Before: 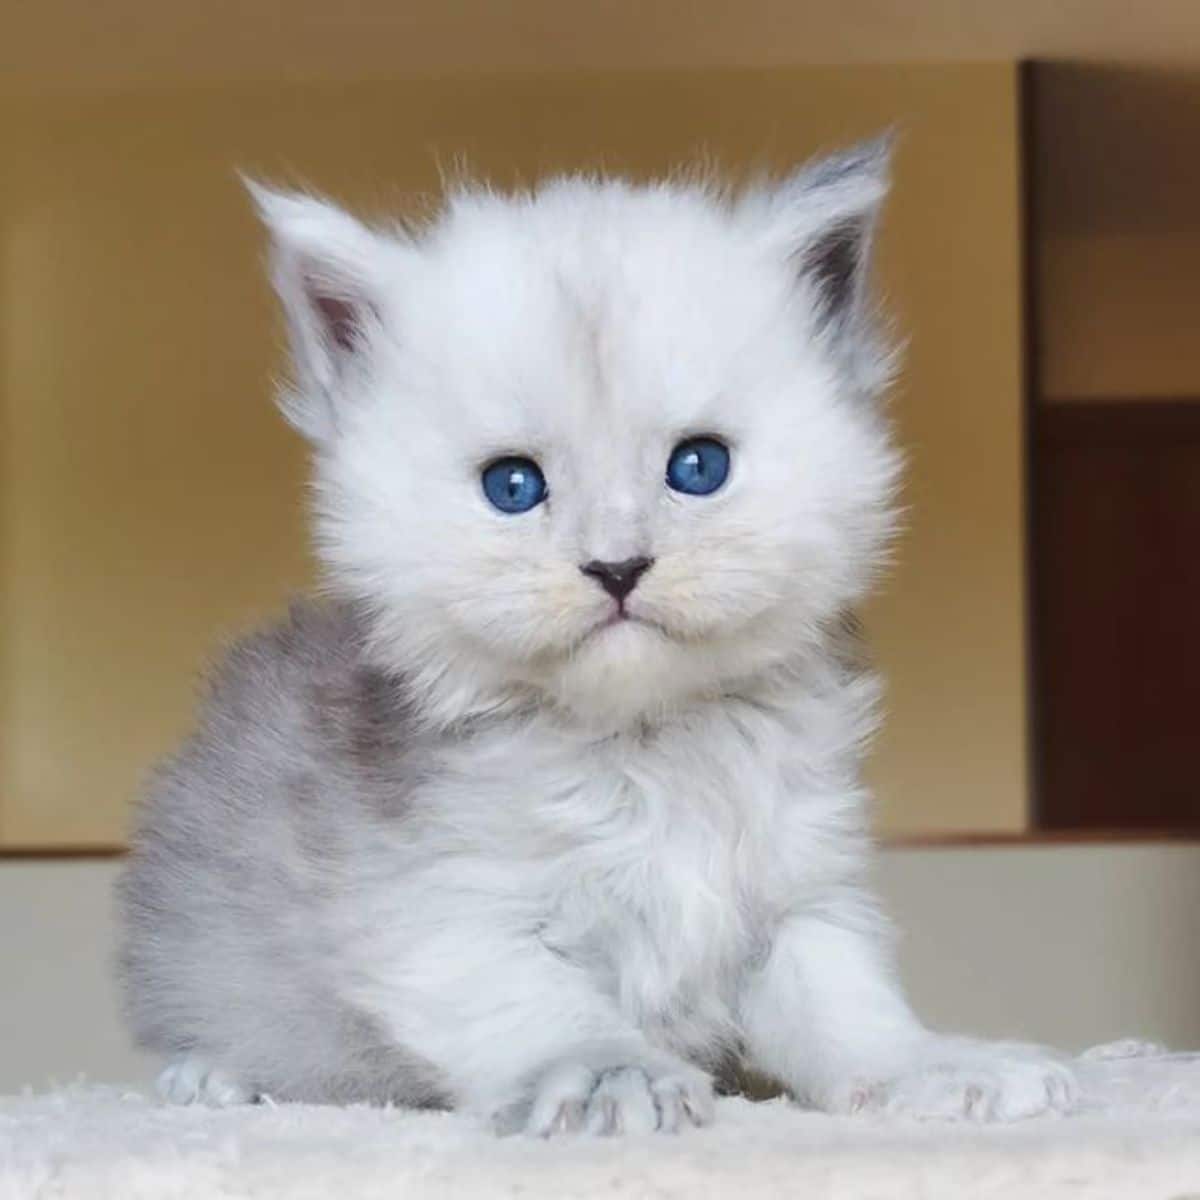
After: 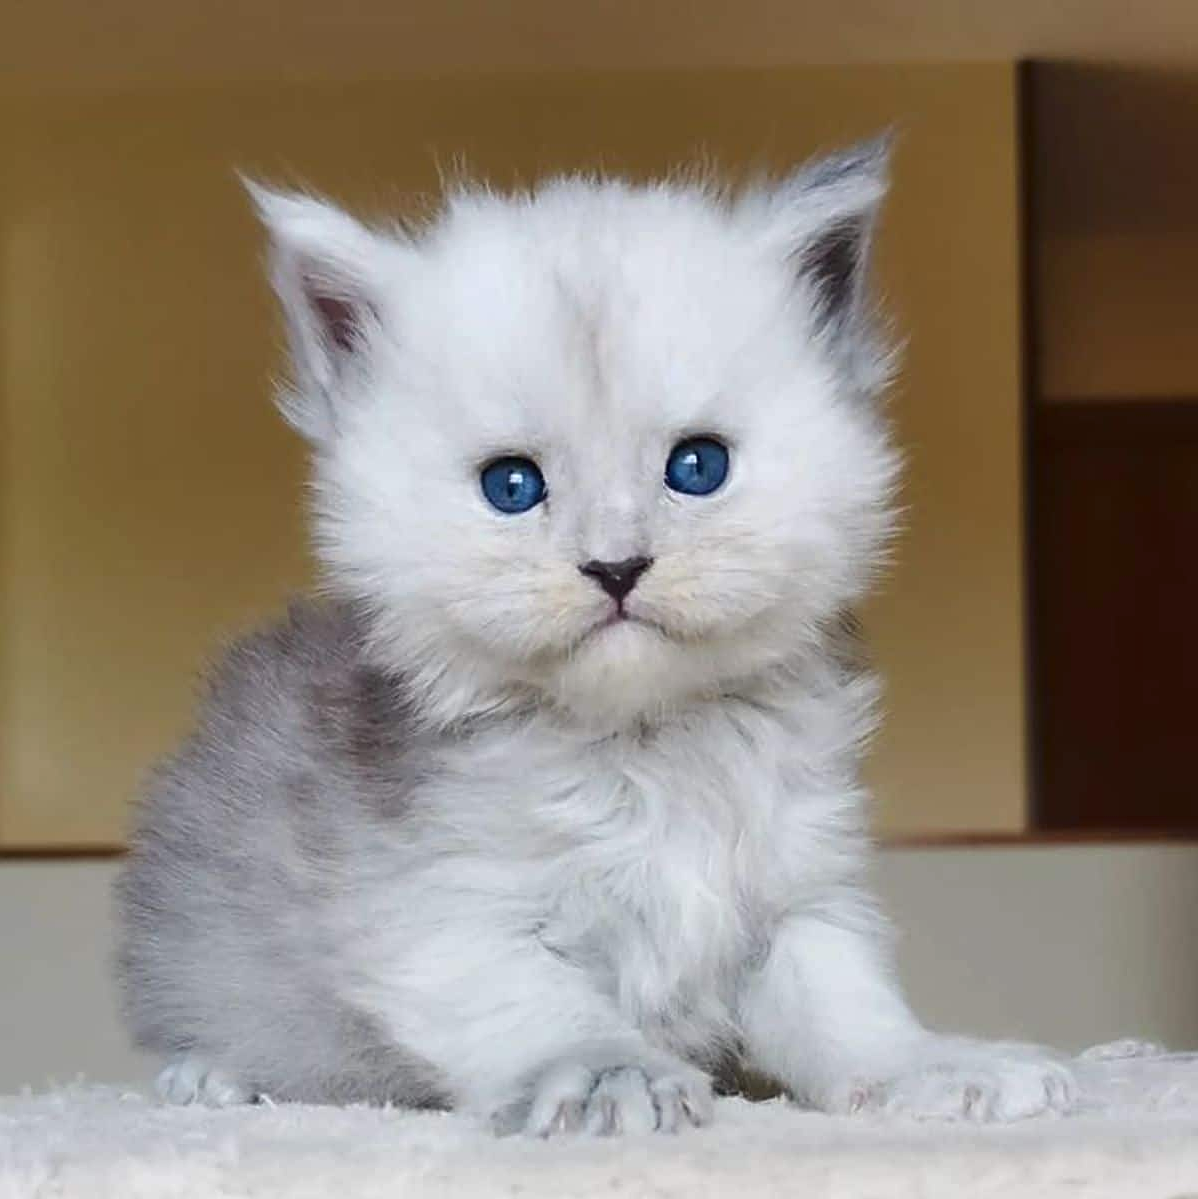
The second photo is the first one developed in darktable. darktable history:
contrast brightness saturation: brightness -0.09
crop and rotate: left 0.126%
sharpen: on, module defaults
